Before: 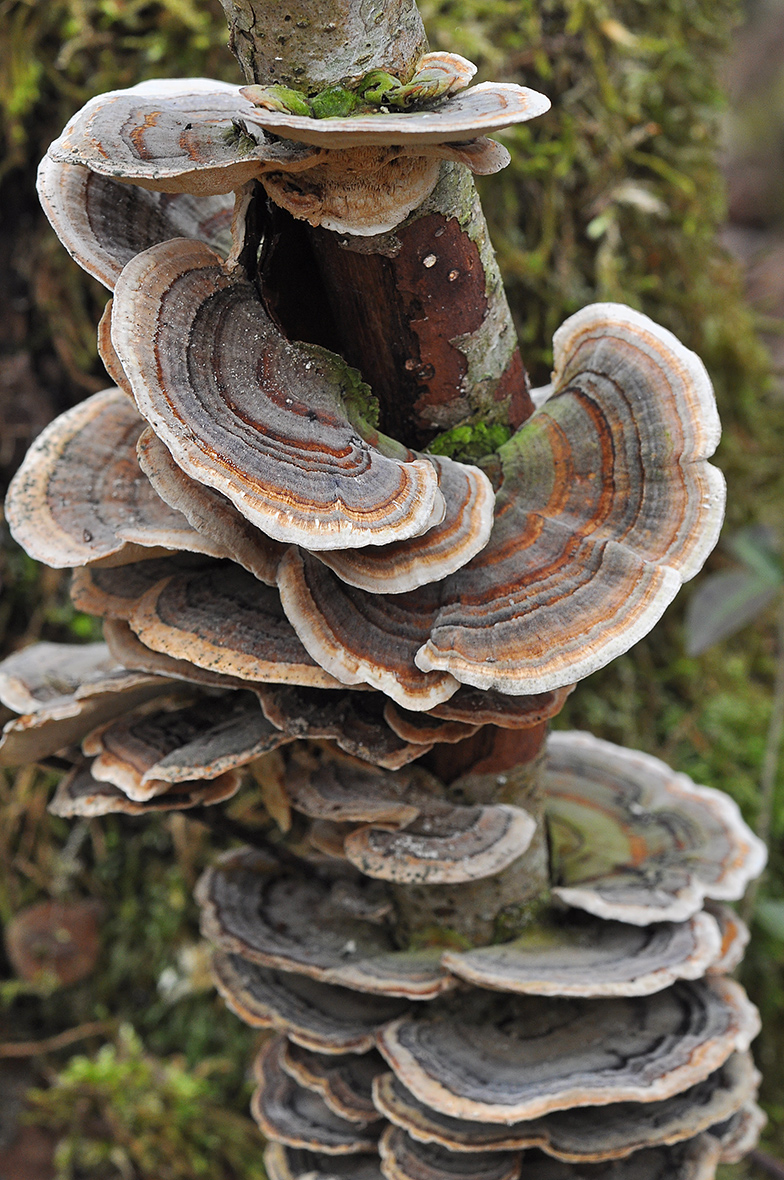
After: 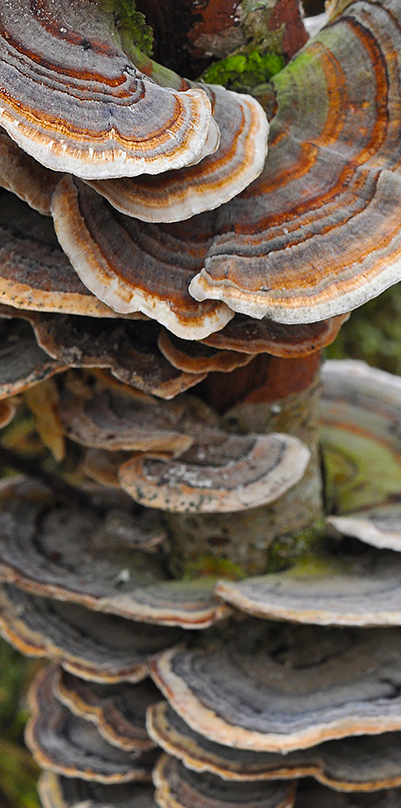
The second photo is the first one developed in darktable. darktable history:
crop and rotate: left 28.955%, top 31.476%, right 19.857%
color balance rgb: perceptual saturation grading › global saturation 29.818%
